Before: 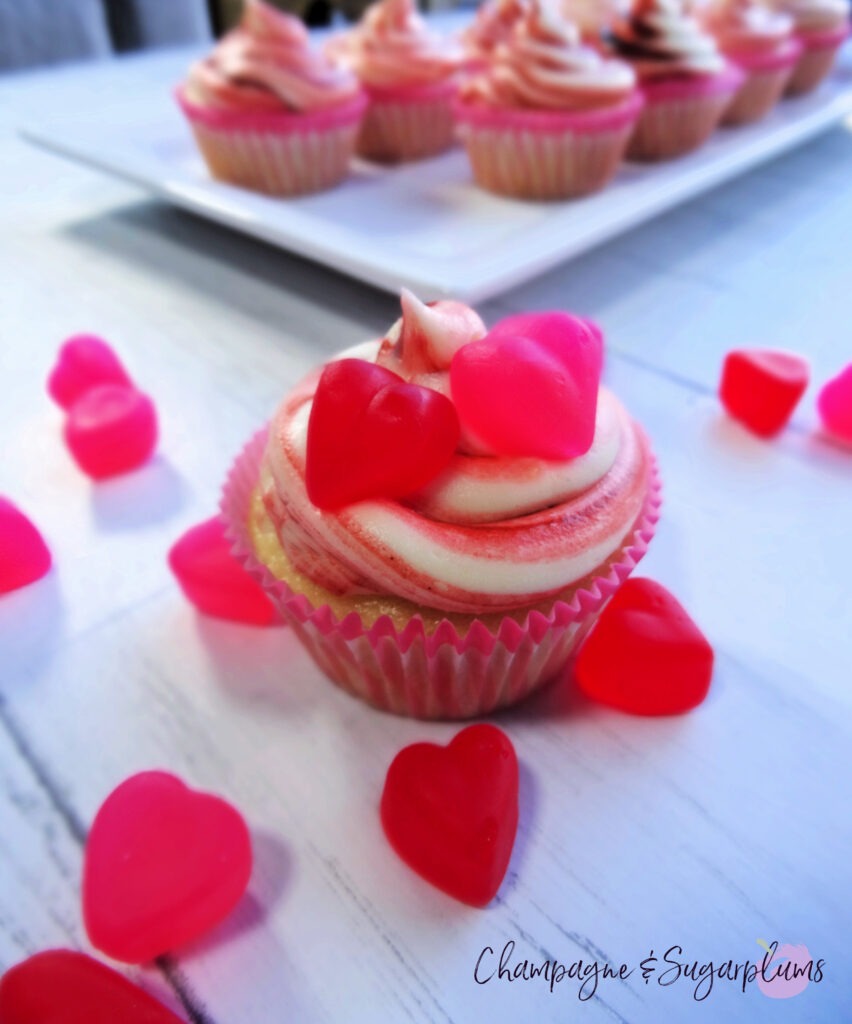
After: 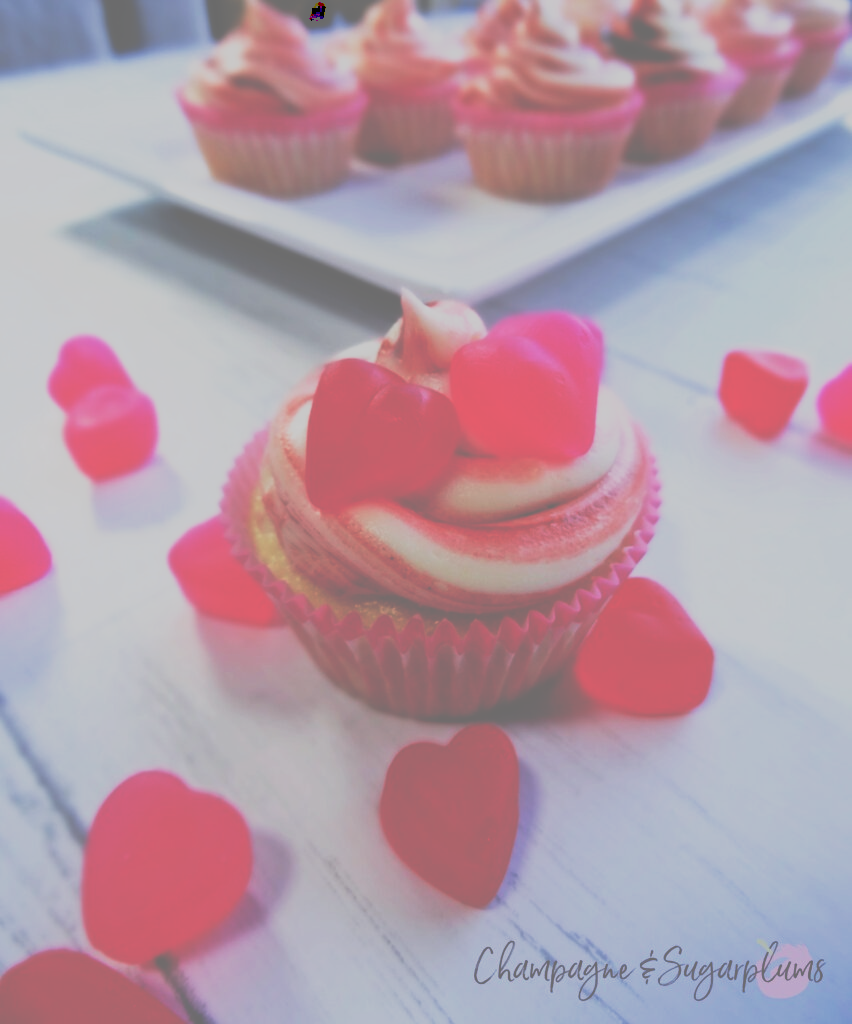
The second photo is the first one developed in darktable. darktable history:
tone equalizer: -8 EV 0.25 EV, -7 EV 0.417 EV, -6 EV 0.417 EV, -5 EV 0.25 EV, -3 EV -0.25 EV, -2 EV -0.417 EV, -1 EV -0.417 EV, +0 EV -0.25 EV, edges refinement/feathering 500, mask exposure compensation -1.57 EV, preserve details guided filter
tone curve: curves: ch0 [(0, 0) (0.003, 0.449) (0.011, 0.449) (0.025, 0.449) (0.044, 0.45) (0.069, 0.453) (0.1, 0.453) (0.136, 0.455) (0.177, 0.458) (0.224, 0.462) (0.277, 0.47) (0.335, 0.491) (0.399, 0.522) (0.468, 0.561) (0.543, 0.619) (0.623, 0.69) (0.709, 0.756) (0.801, 0.802) (0.898, 0.825) (1, 1)], preserve colors none
